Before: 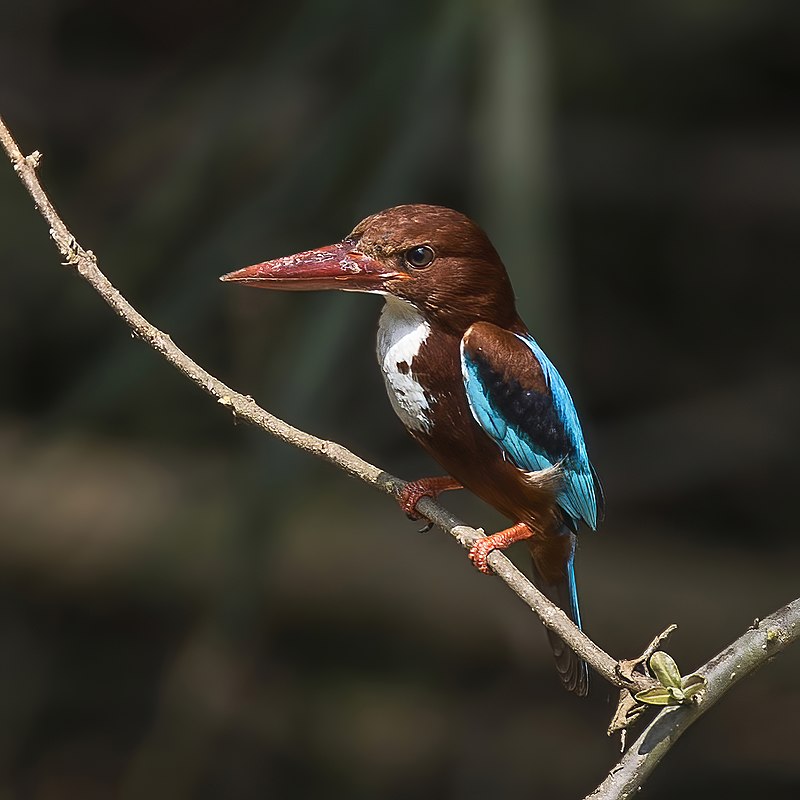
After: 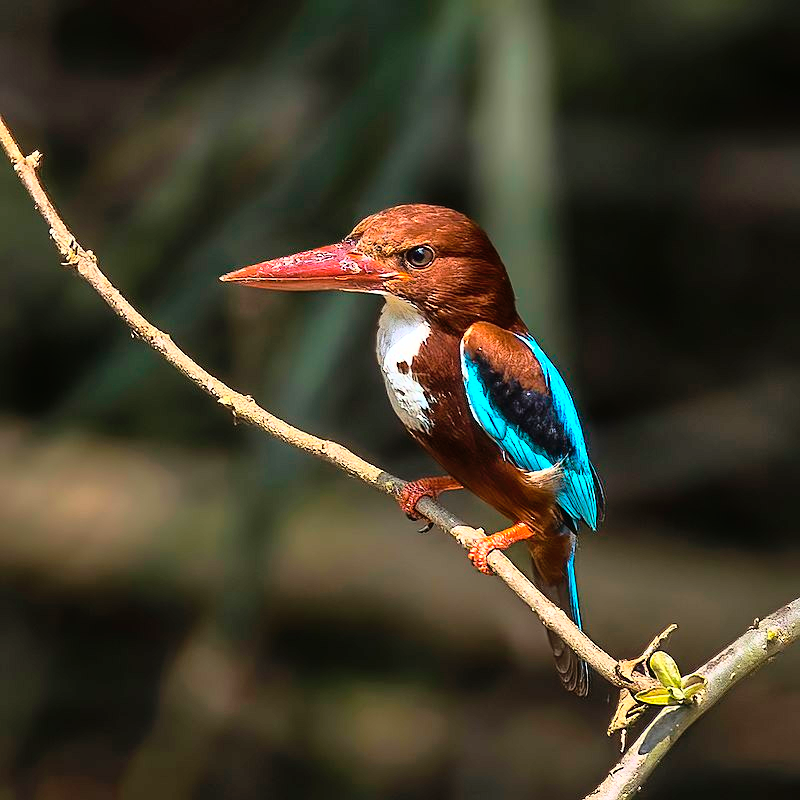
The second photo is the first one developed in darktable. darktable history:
color balance rgb: linear chroma grading › global chroma 14.489%, perceptual saturation grading › global saturation -0.103%, global vibrance 20%
base curve: curves: ch0 [(0, 0) (0.007, 0.004) (0.027, 0.03) (0.046, 0.07) (0.207, 0.54) (0.442, 0.872) (0.673, 0.972) (1, 1)]
shadows and highlights: on, module defaults
